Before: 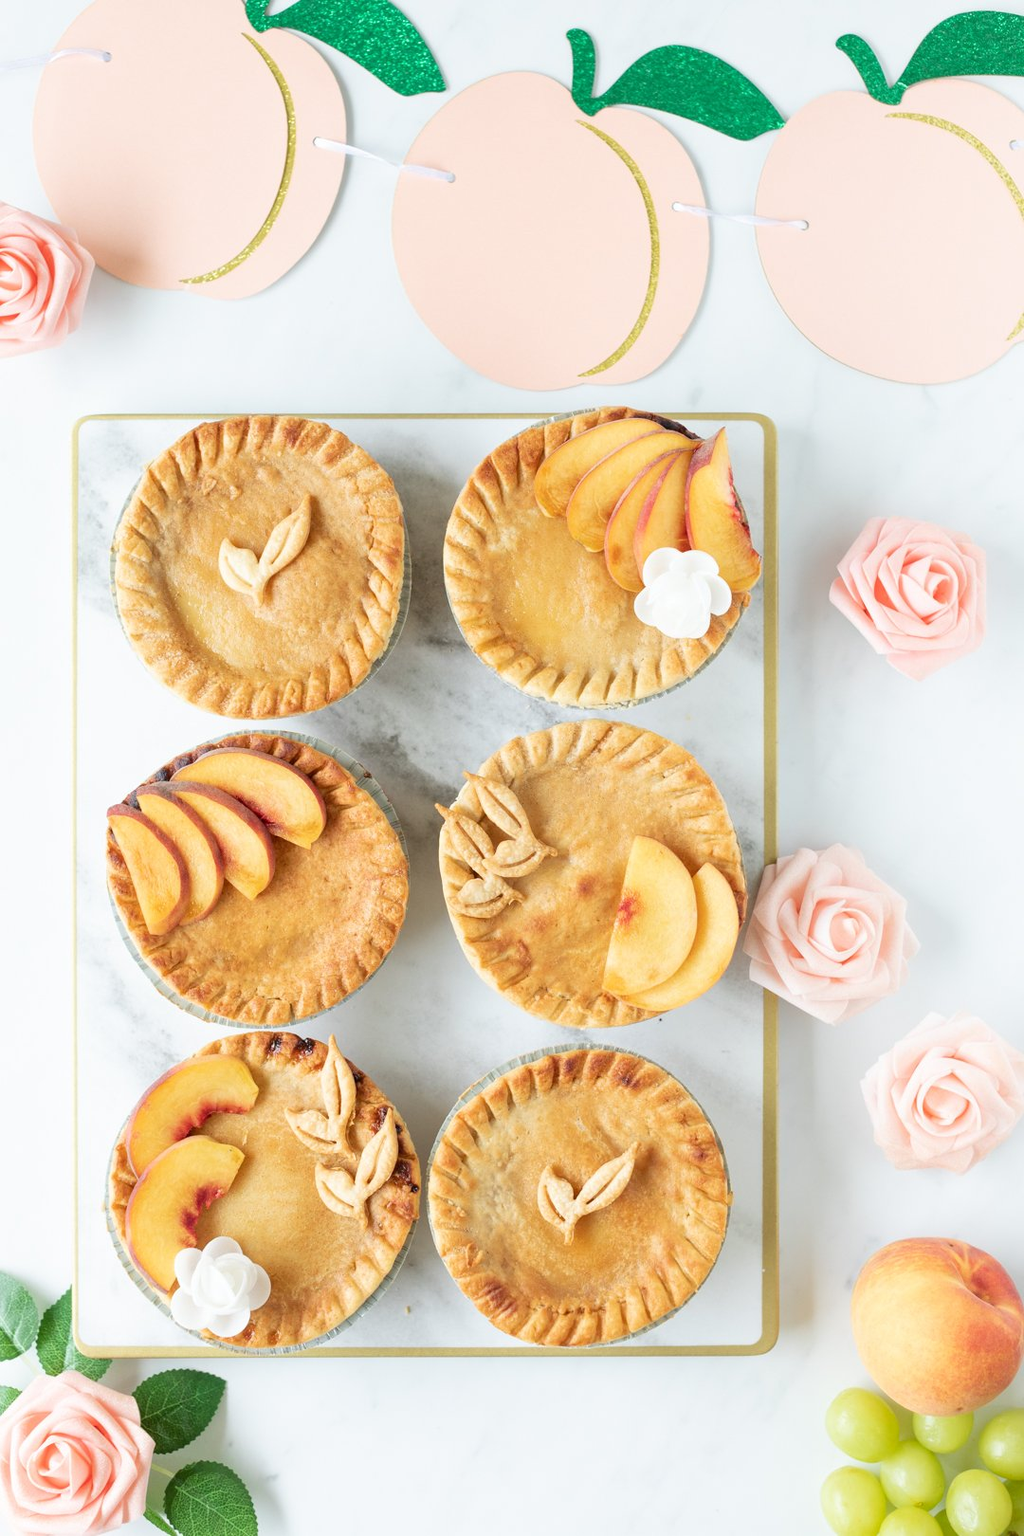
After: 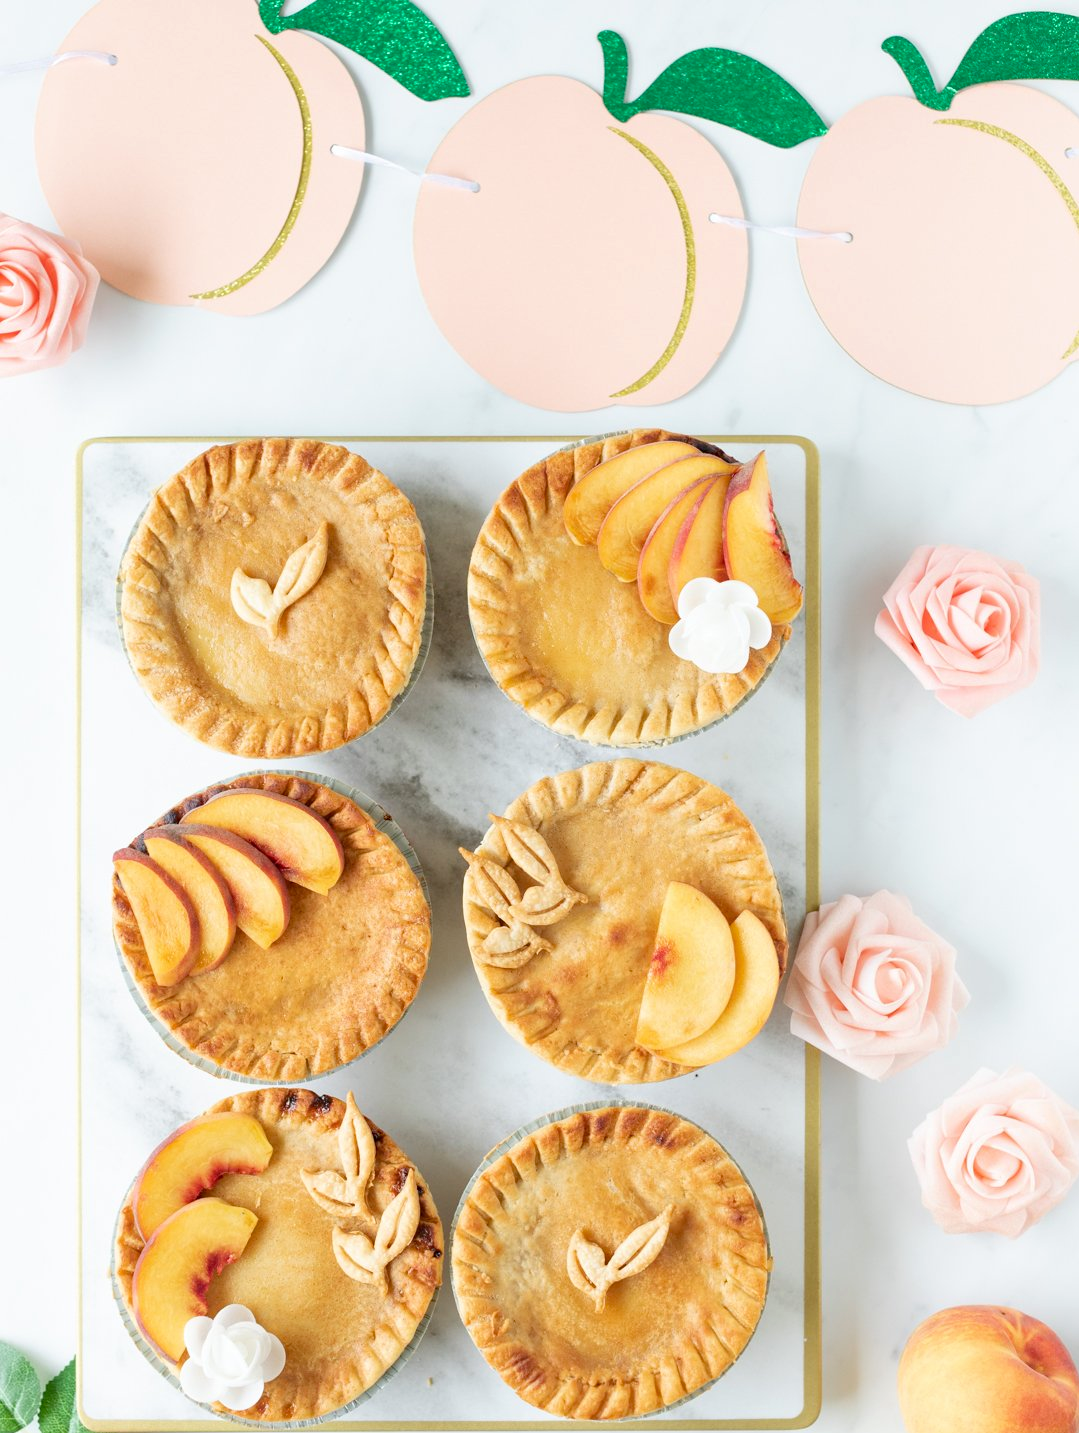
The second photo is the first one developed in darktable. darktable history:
crop and rotate: top 0%, bottom 11.49%
haze removal: compatibility mode true, adaptive false
